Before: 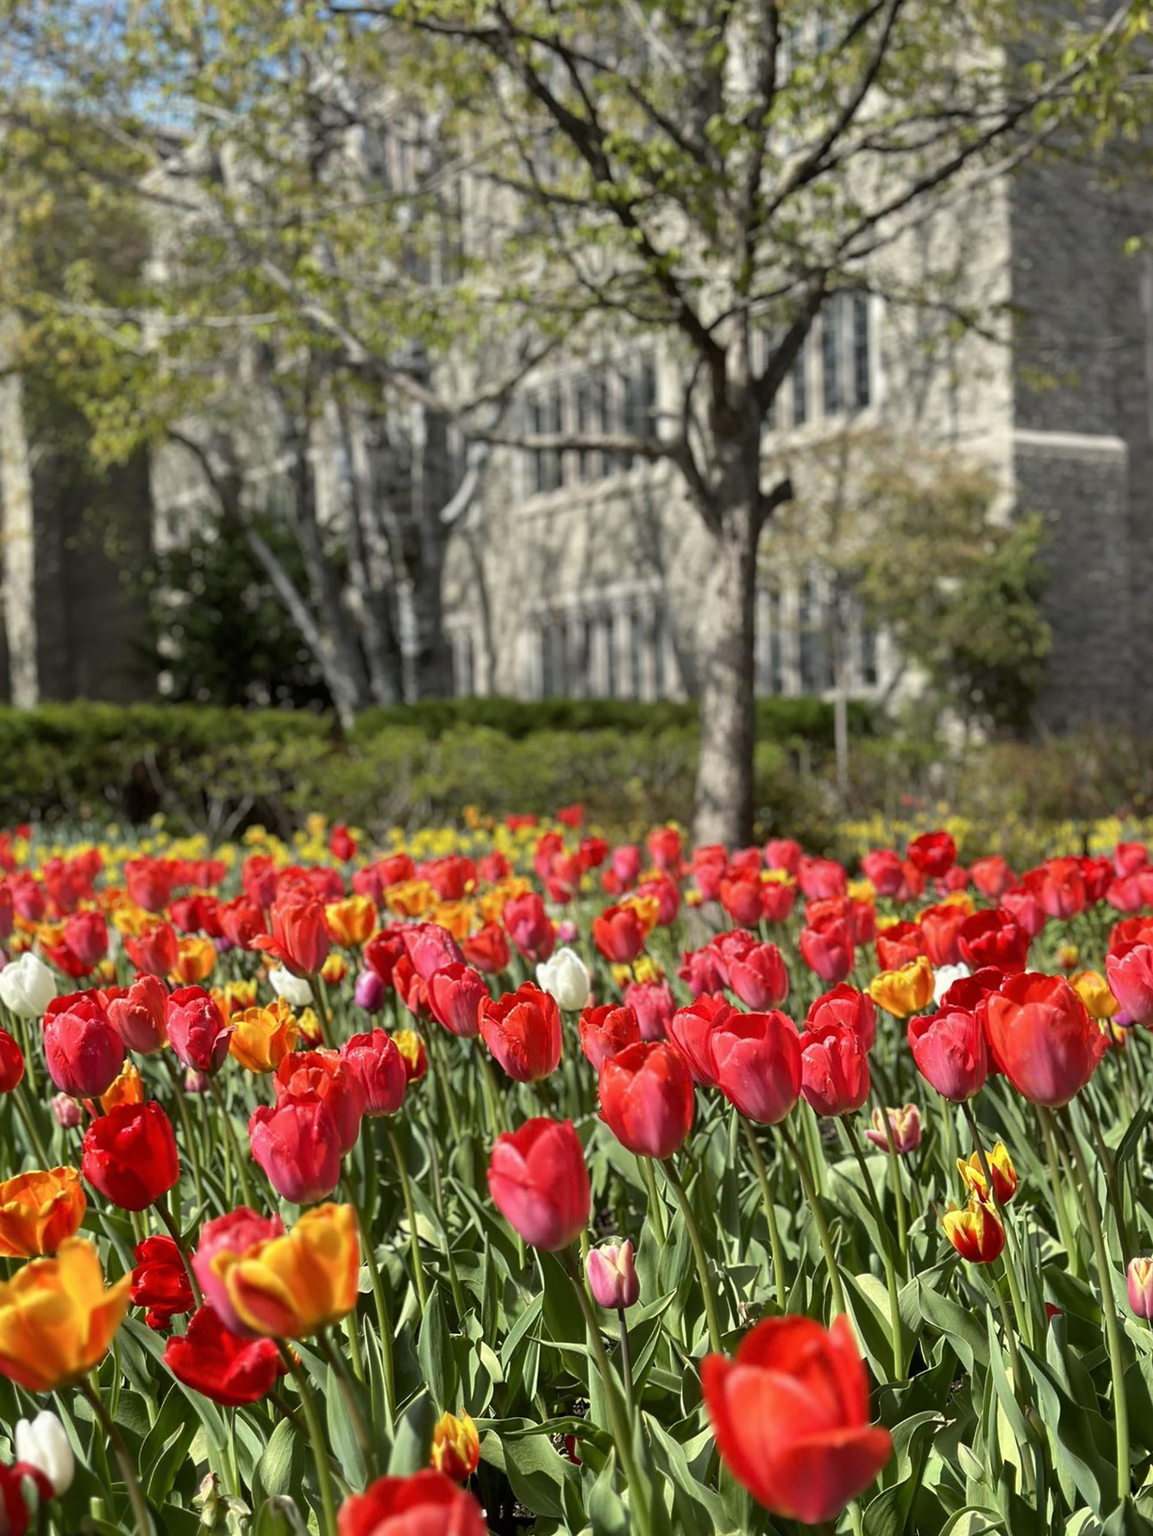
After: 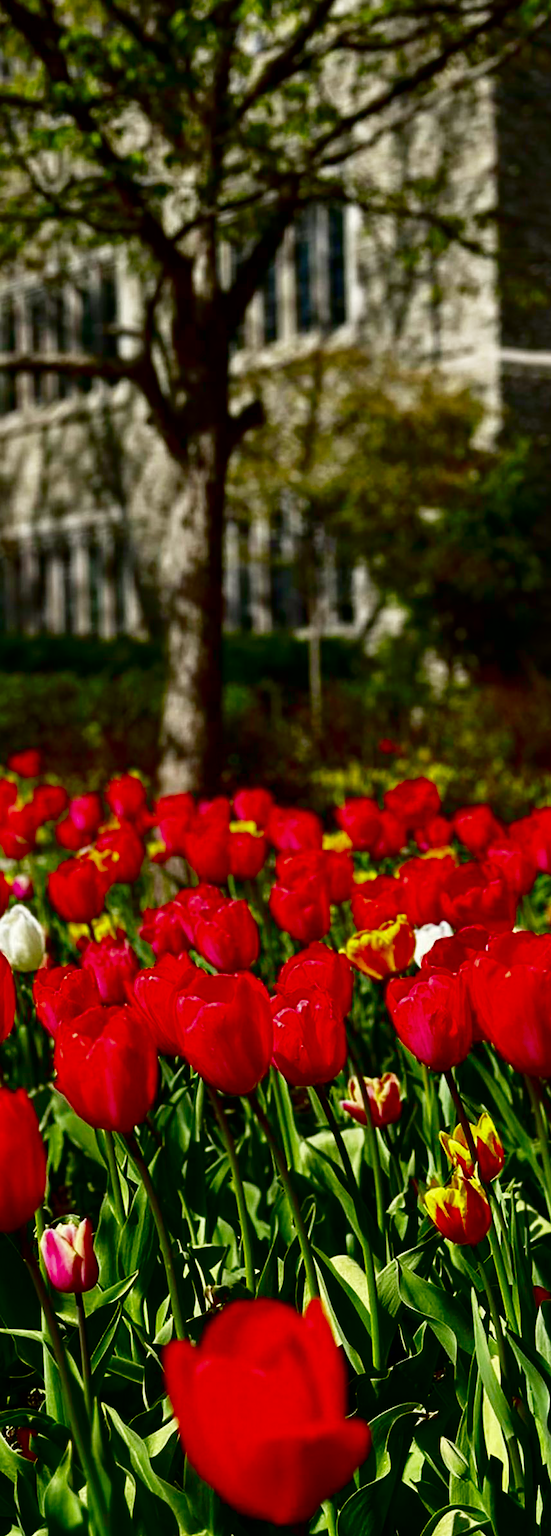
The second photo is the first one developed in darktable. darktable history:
crop: left 47.546%, top 6.876%, right 7.914%
contrast brightness saturation: brightness -0.992, saturation 0.989
base curve: curves: ch0 [(0, 0) (0.032, 0.025) (0.121, 0.166) (0.206, 0.329) (0.605, 0.79) (1, 1)], preserve colors none
